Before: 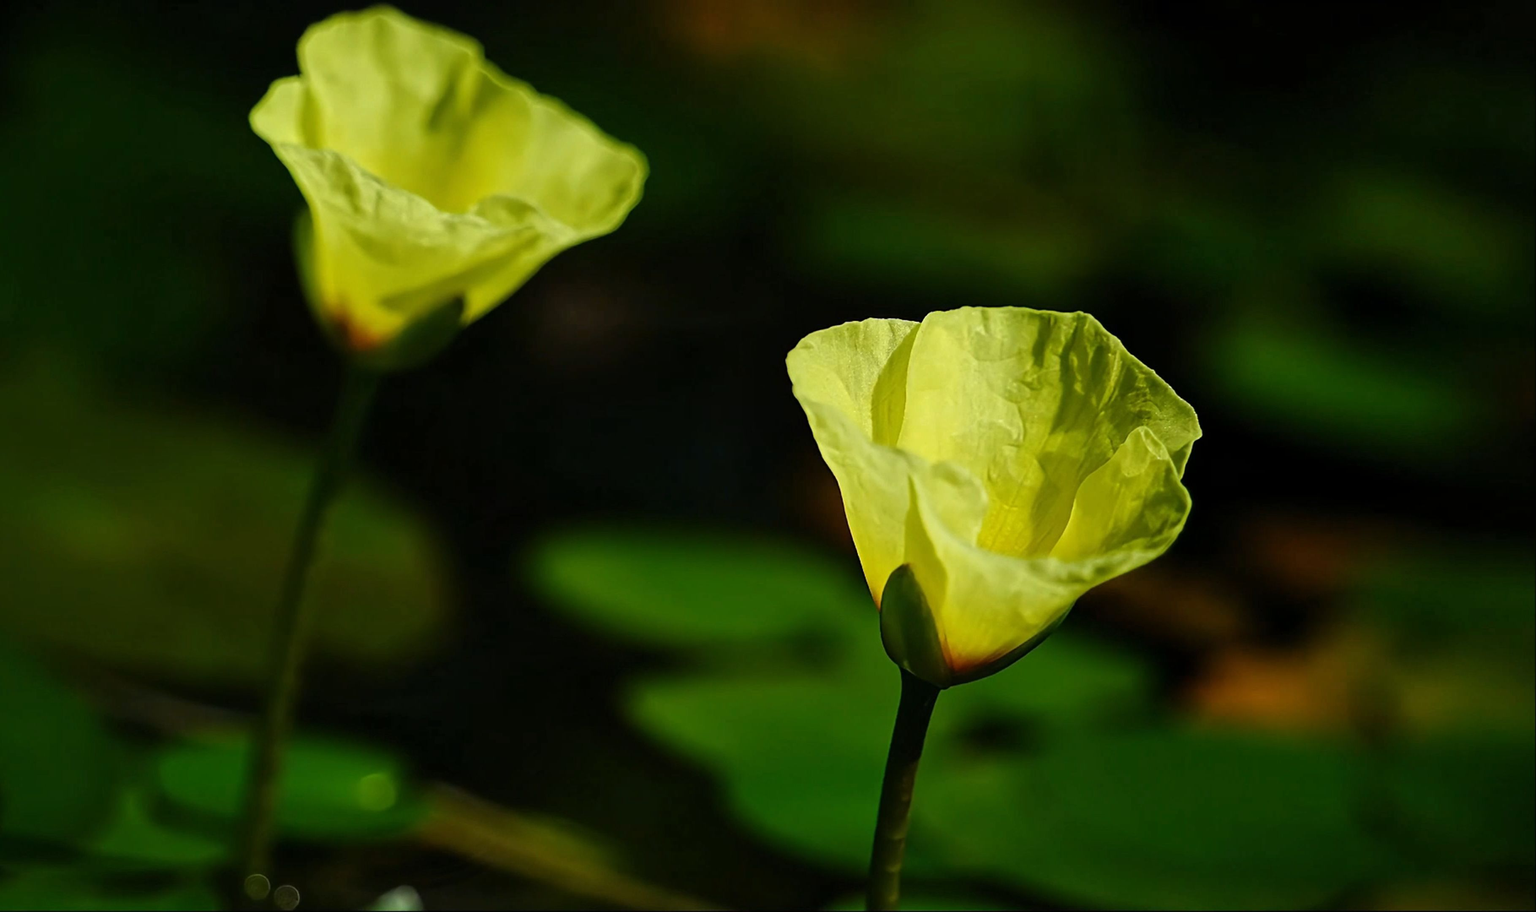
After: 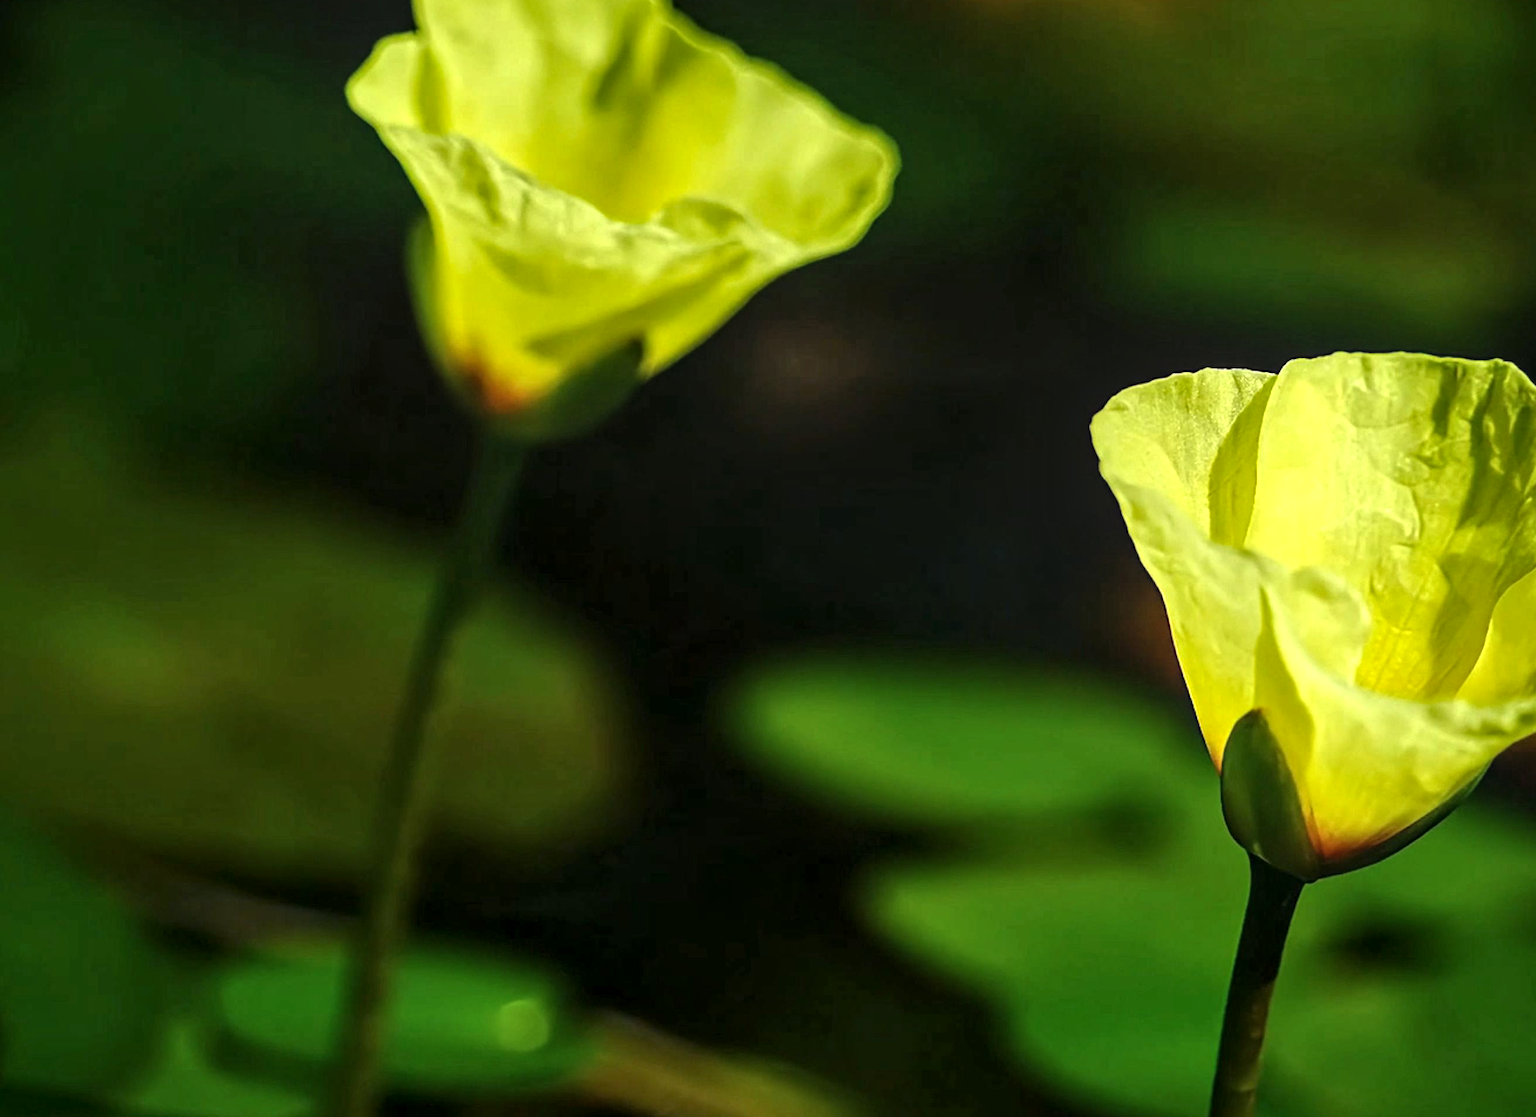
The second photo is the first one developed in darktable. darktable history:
exposure: black level correction 0, exposure 0.695 EV, compensate exposure bias true, compensate highlight preservation false
crop: top 5.802%, right 27.898%, bottom 5.787%
local contrast: on, module defaults
